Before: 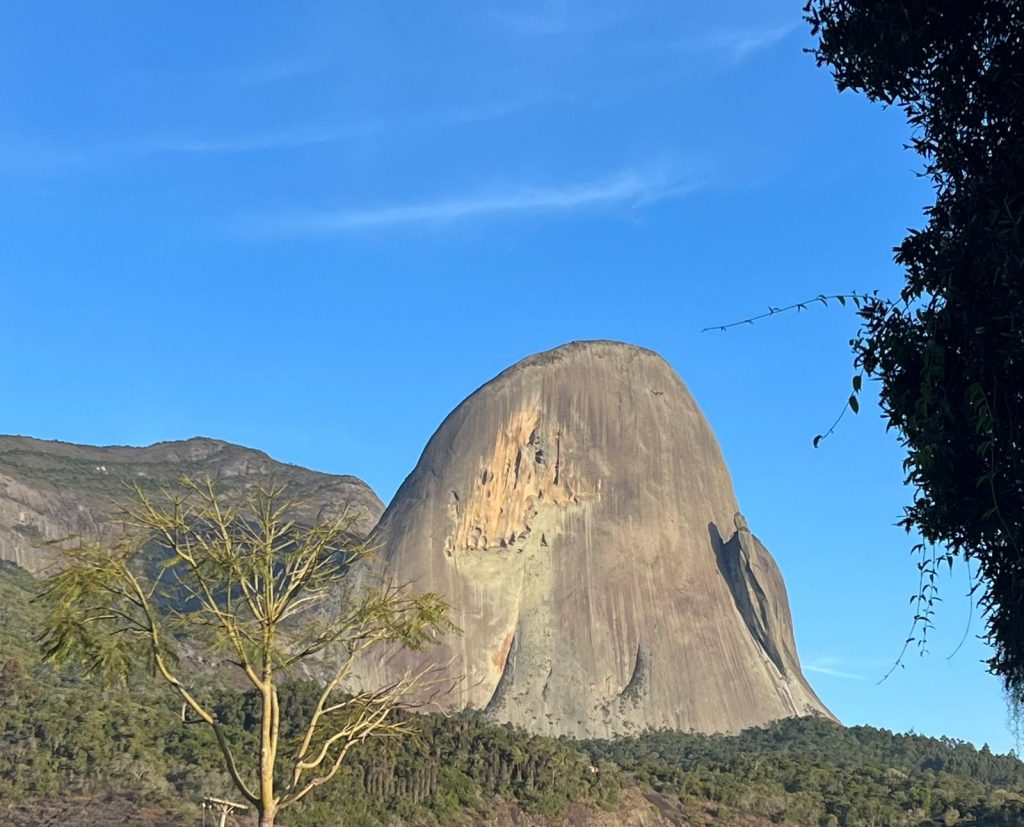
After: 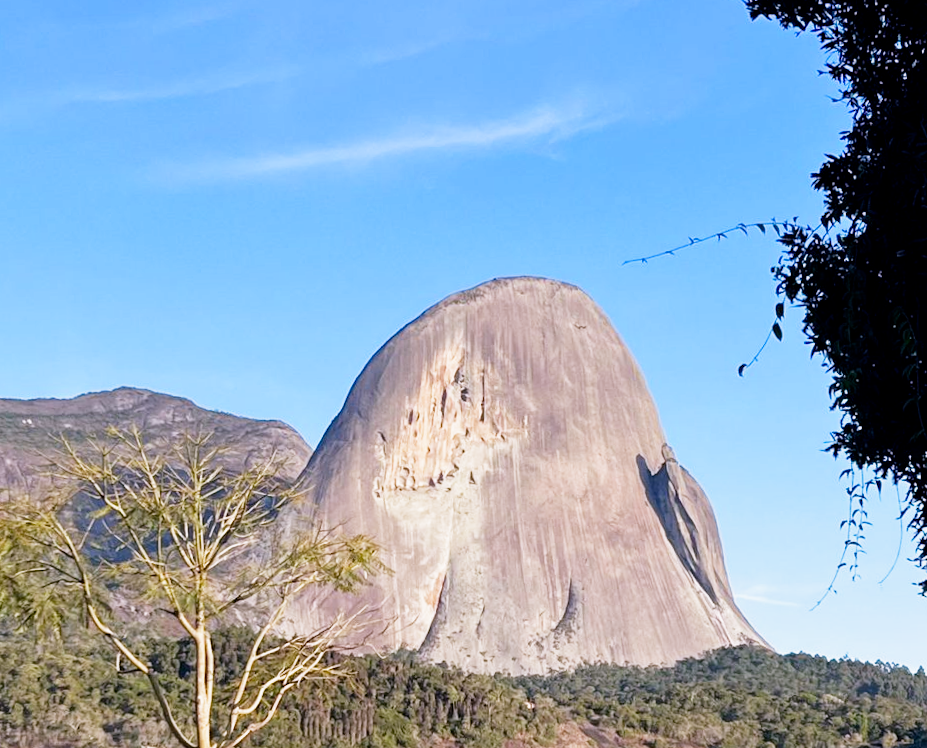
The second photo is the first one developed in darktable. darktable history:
vibrance: vibrance 10%
white balance: red 1.066, blue 1.119
crop and rotate: angle 1.96°, left 5.673%, top 5.673%
filmic rgb: middle gray luminance 12.74%, black relative exposure -10.13 EV, white relative exposure 3.47 EV, threshold 6 EV, target black luminance 0%, hardness 5.74, latitude 44.69%, contrast 1.221, highlights saturation mix 5%, shadows ↔ highlights balance 26.78%, add noise in highlights 0, preserve chrominance no, color science v3 (2019), use custom middle-gray values true, iterations of high-quality reconstruction 0, contrast in highlights soft, enable highlight reconstruction true
bloom: size 3%, threshold 100%, strength 0%
